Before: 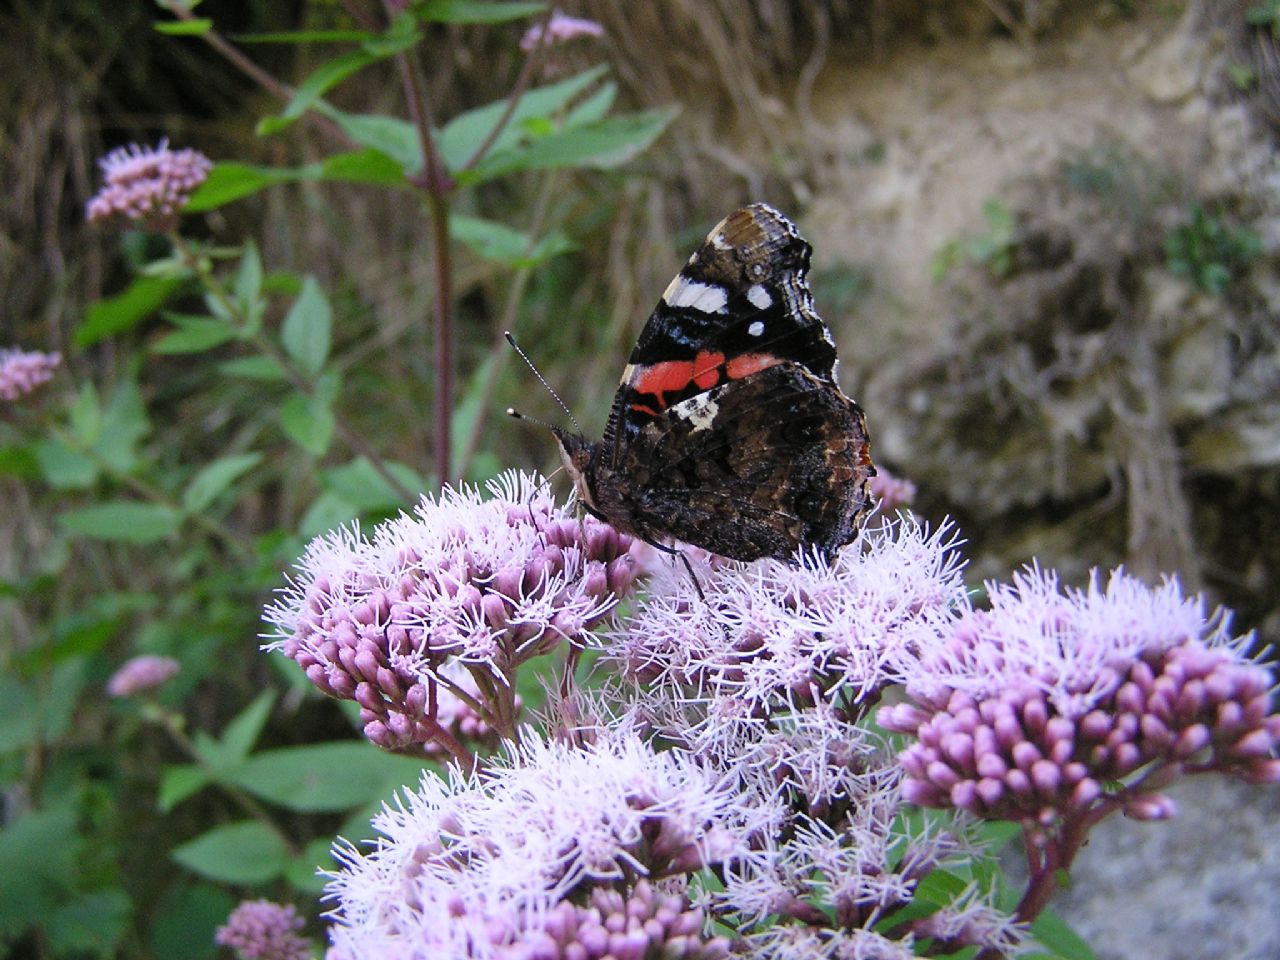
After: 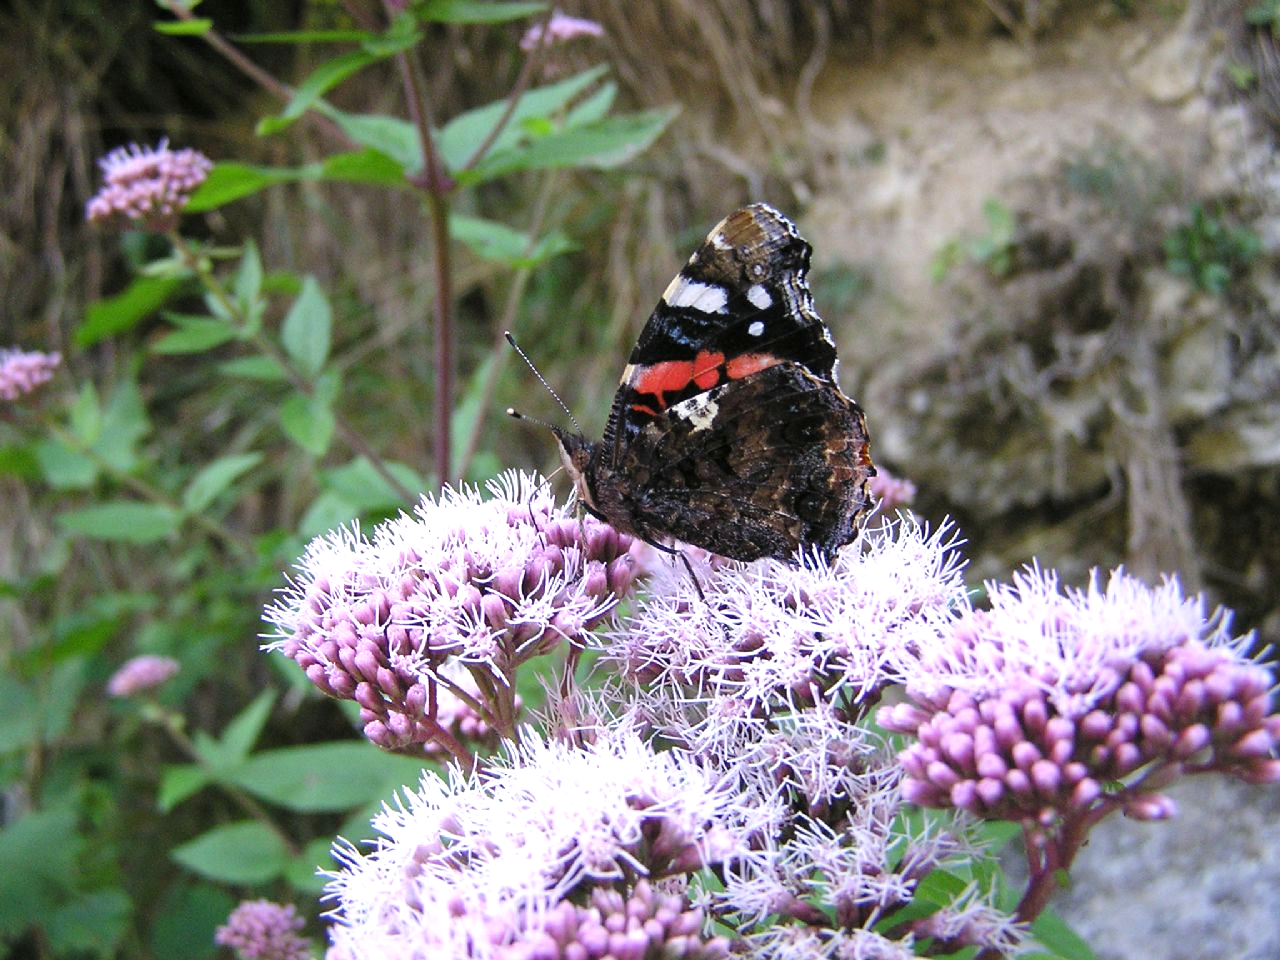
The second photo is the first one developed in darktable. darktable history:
exposure: exposure 0.489 EV, compensate highlight preservation false
